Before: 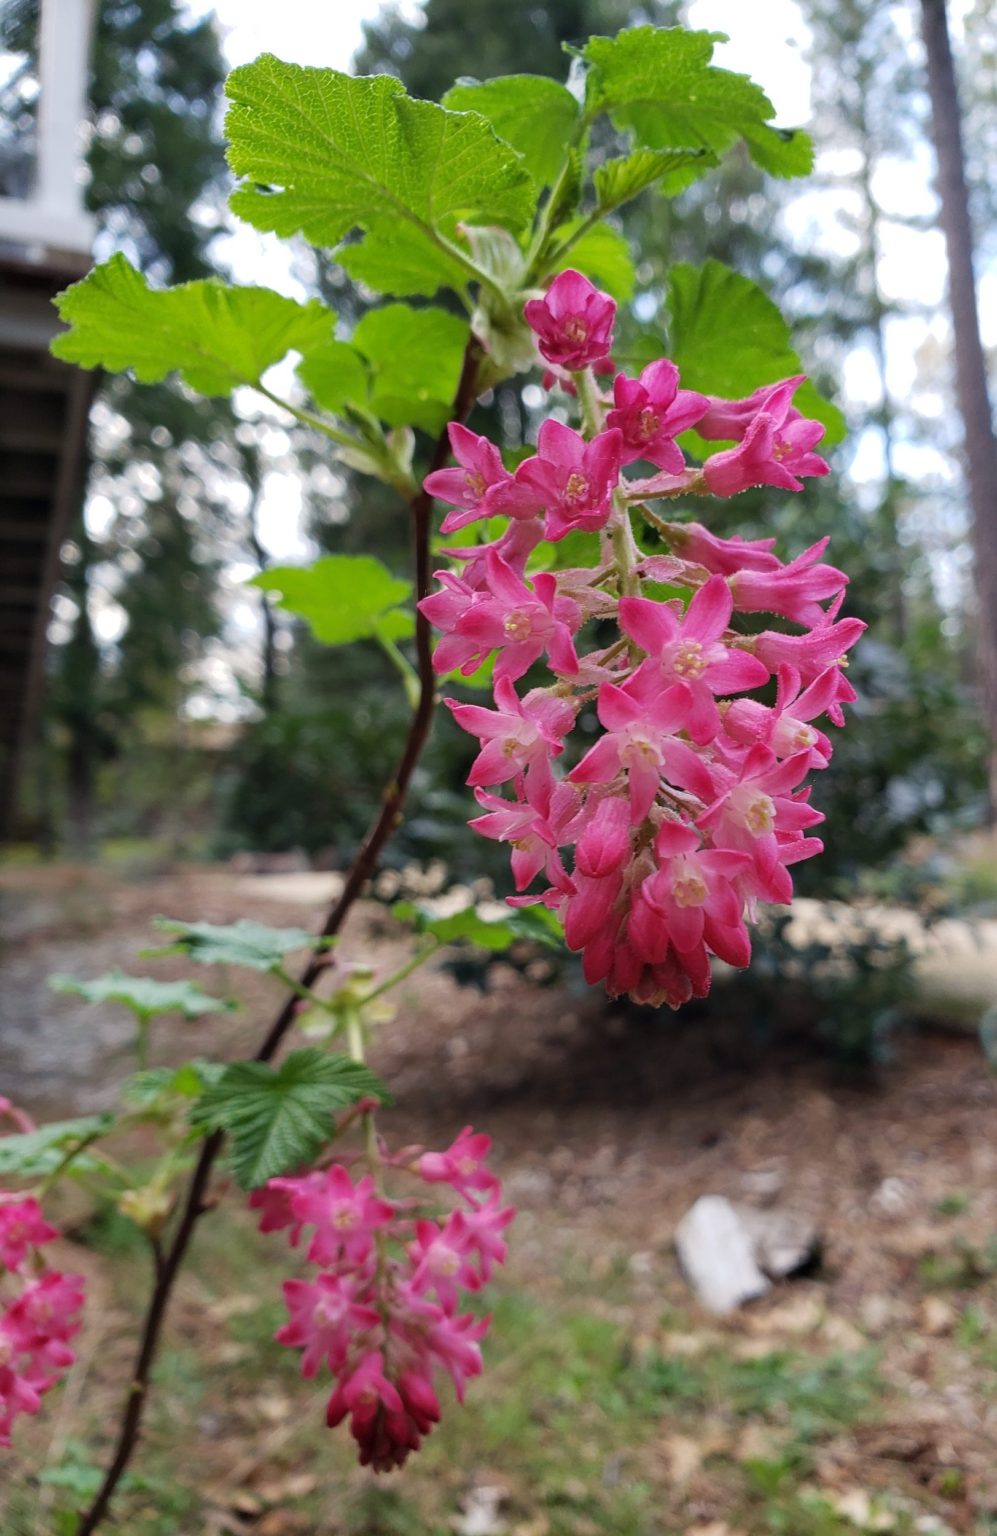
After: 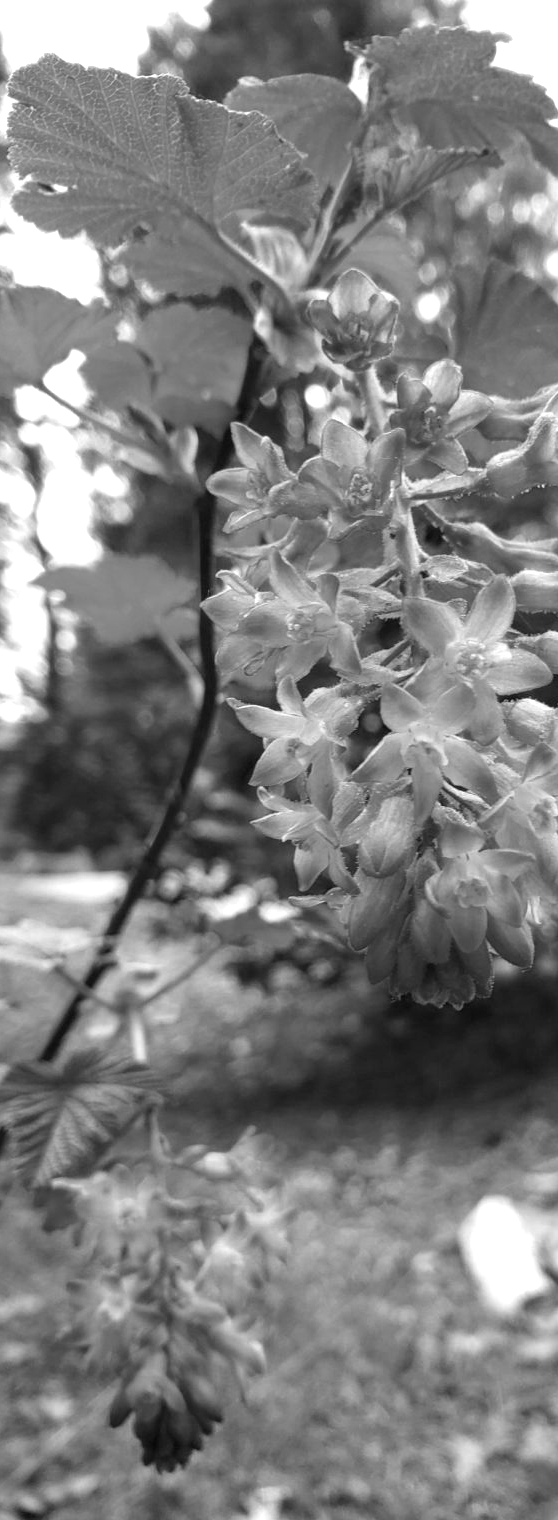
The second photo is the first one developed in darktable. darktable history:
crop: left 21.787%, right 22.129%, bottom 0.011%
color calibration: output gray [0.253, 0.26, 0.487, 0], illuminant custom, x 0.46, y 0.428, temperature 2636.4 K
